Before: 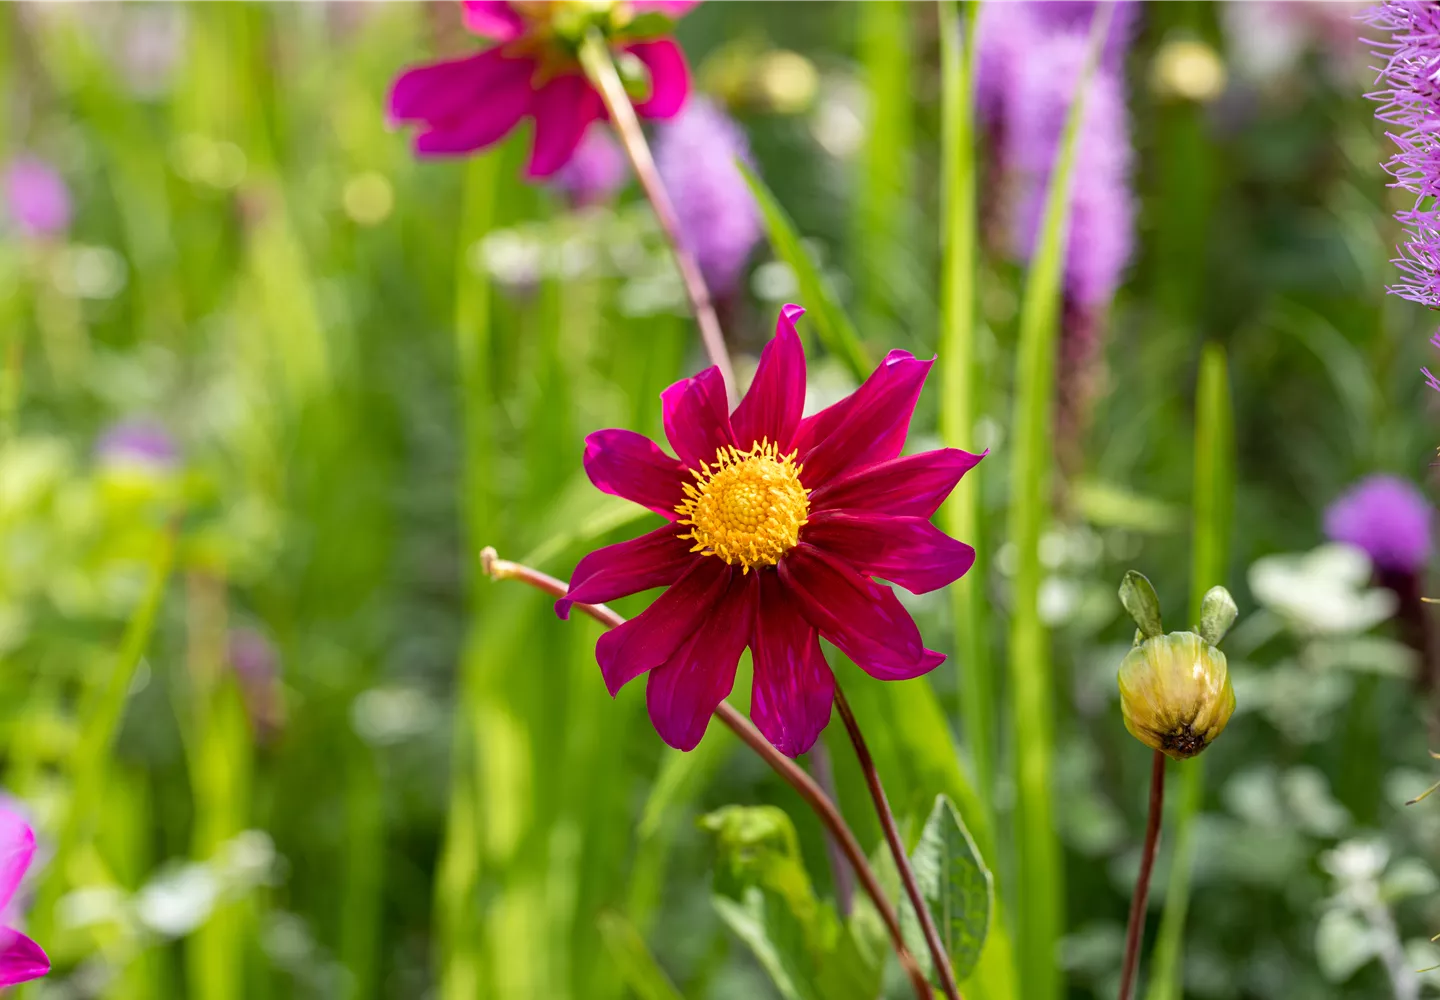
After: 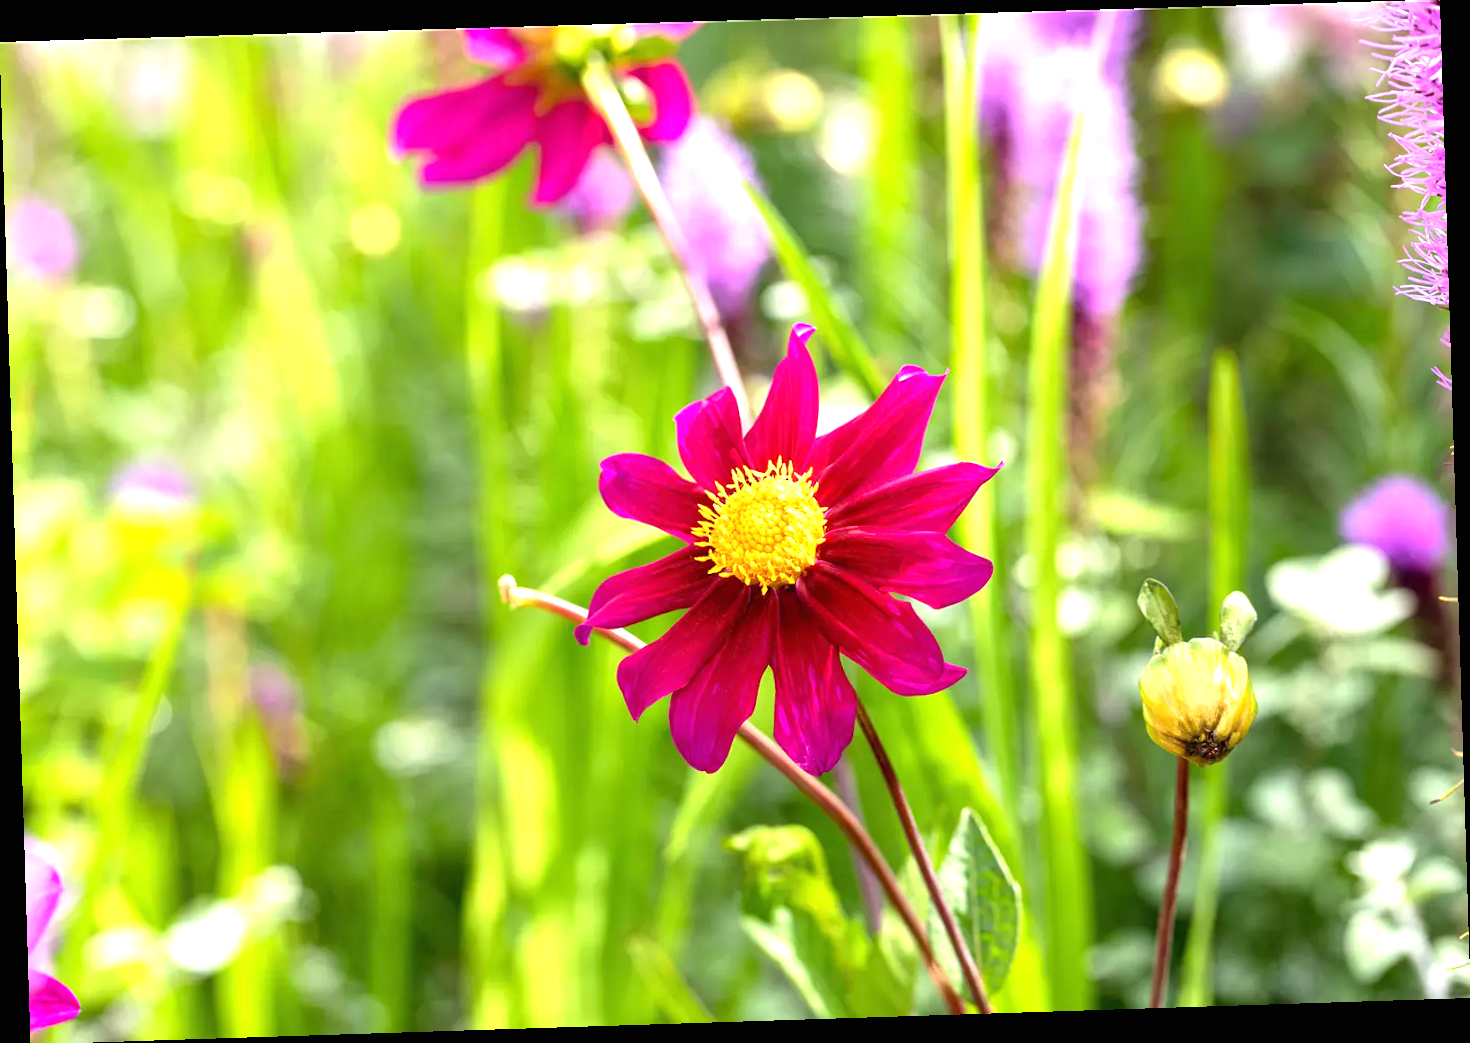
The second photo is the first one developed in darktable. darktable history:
rotate and perspective: rotation -1.77°, lens shift (horizontal) 0.004, automatic cropping off
exposure: black level correction 0, exposure 1.2 EV, compensate exposure bias true, compensate highlight preservation false
